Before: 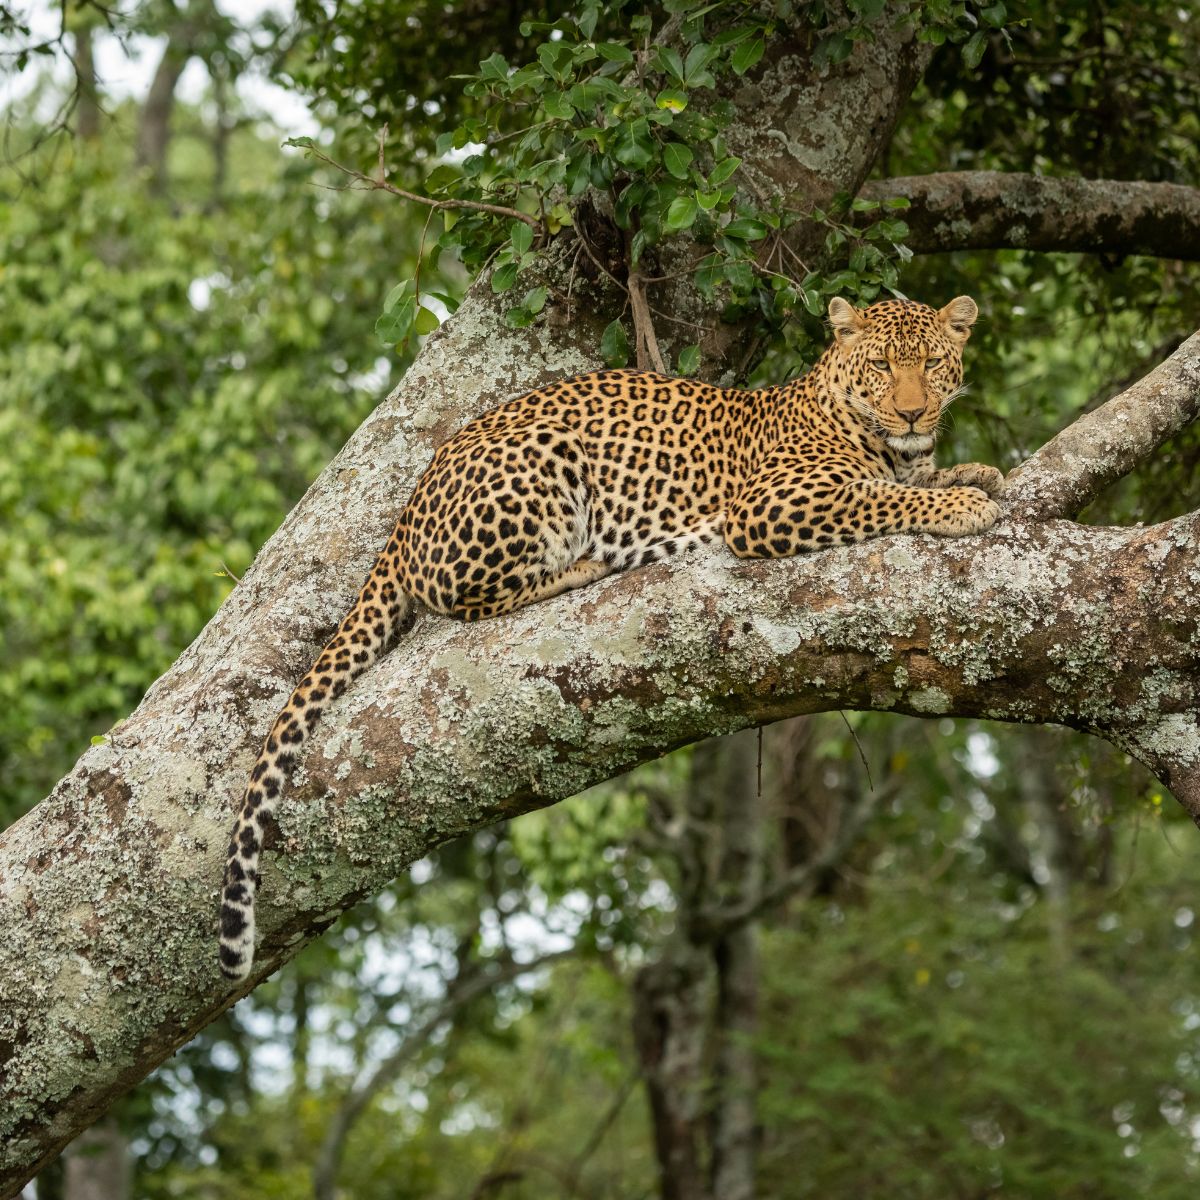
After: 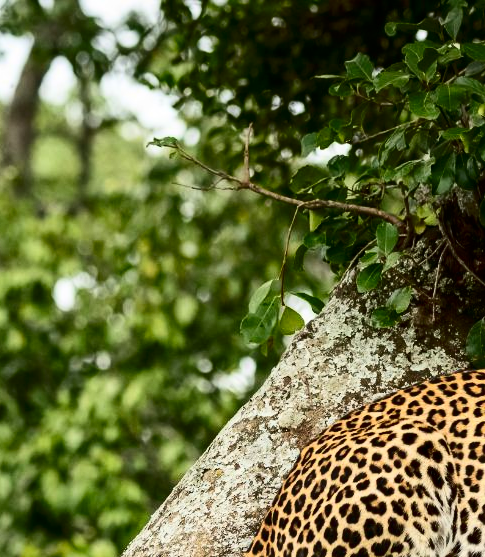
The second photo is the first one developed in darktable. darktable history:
crop and rotate: left 11.301%, top 0.053%, right 48.223%, bottom 53.456%
contrast brightness saturation: contrast 0.318, brightness -0.077, saturation 0.167
